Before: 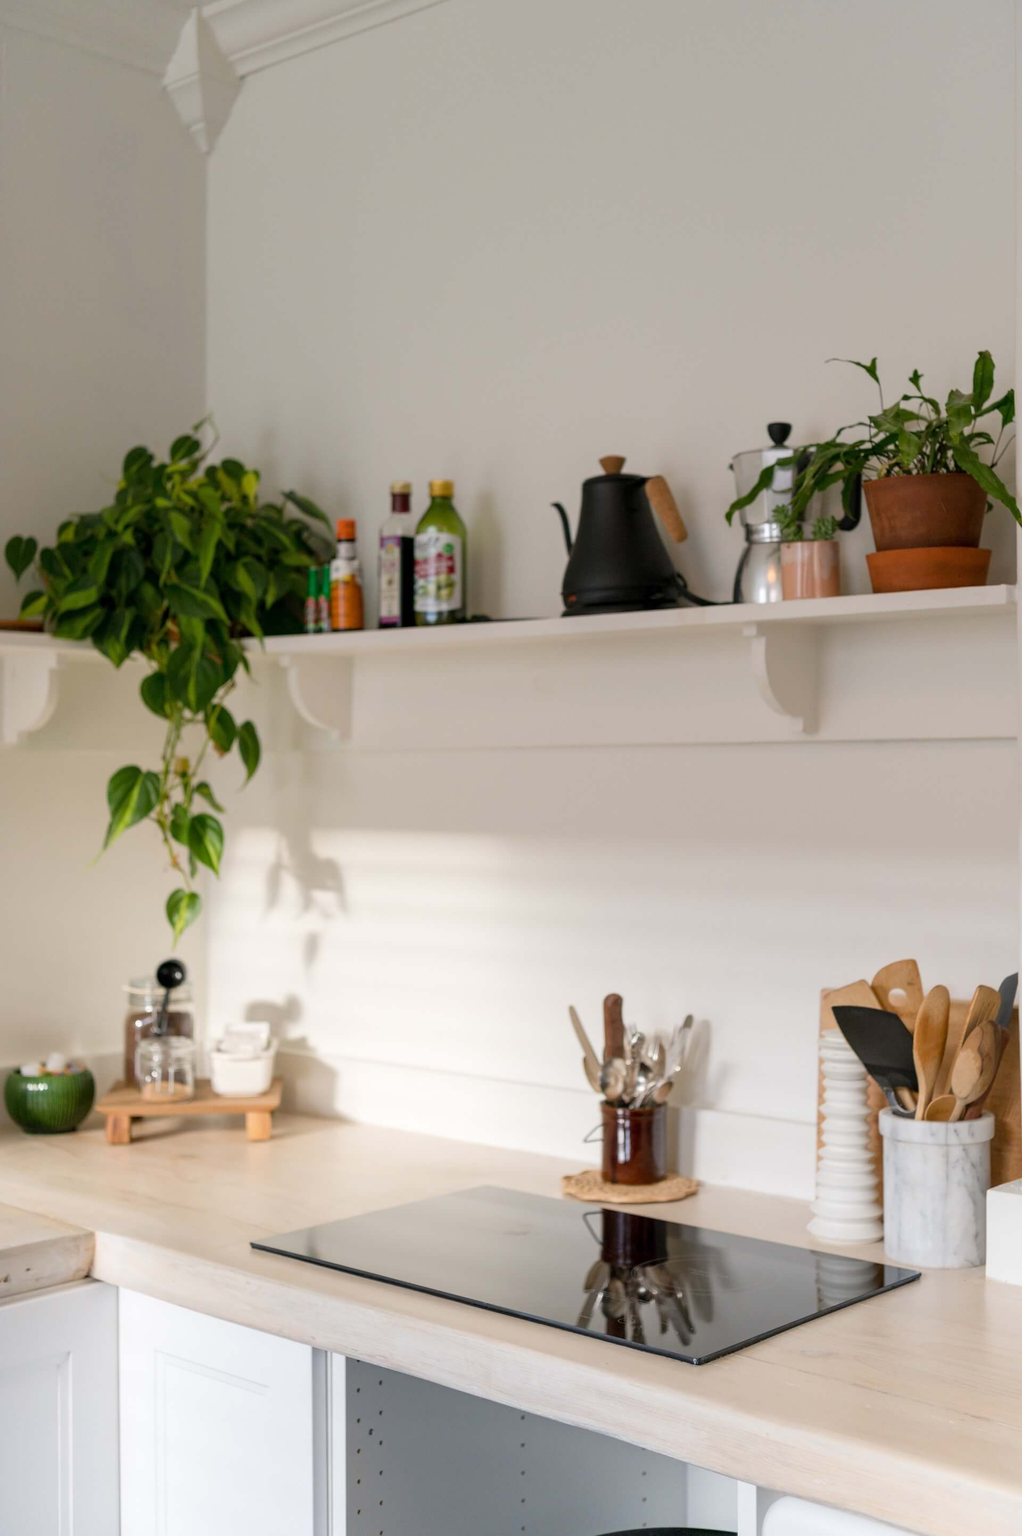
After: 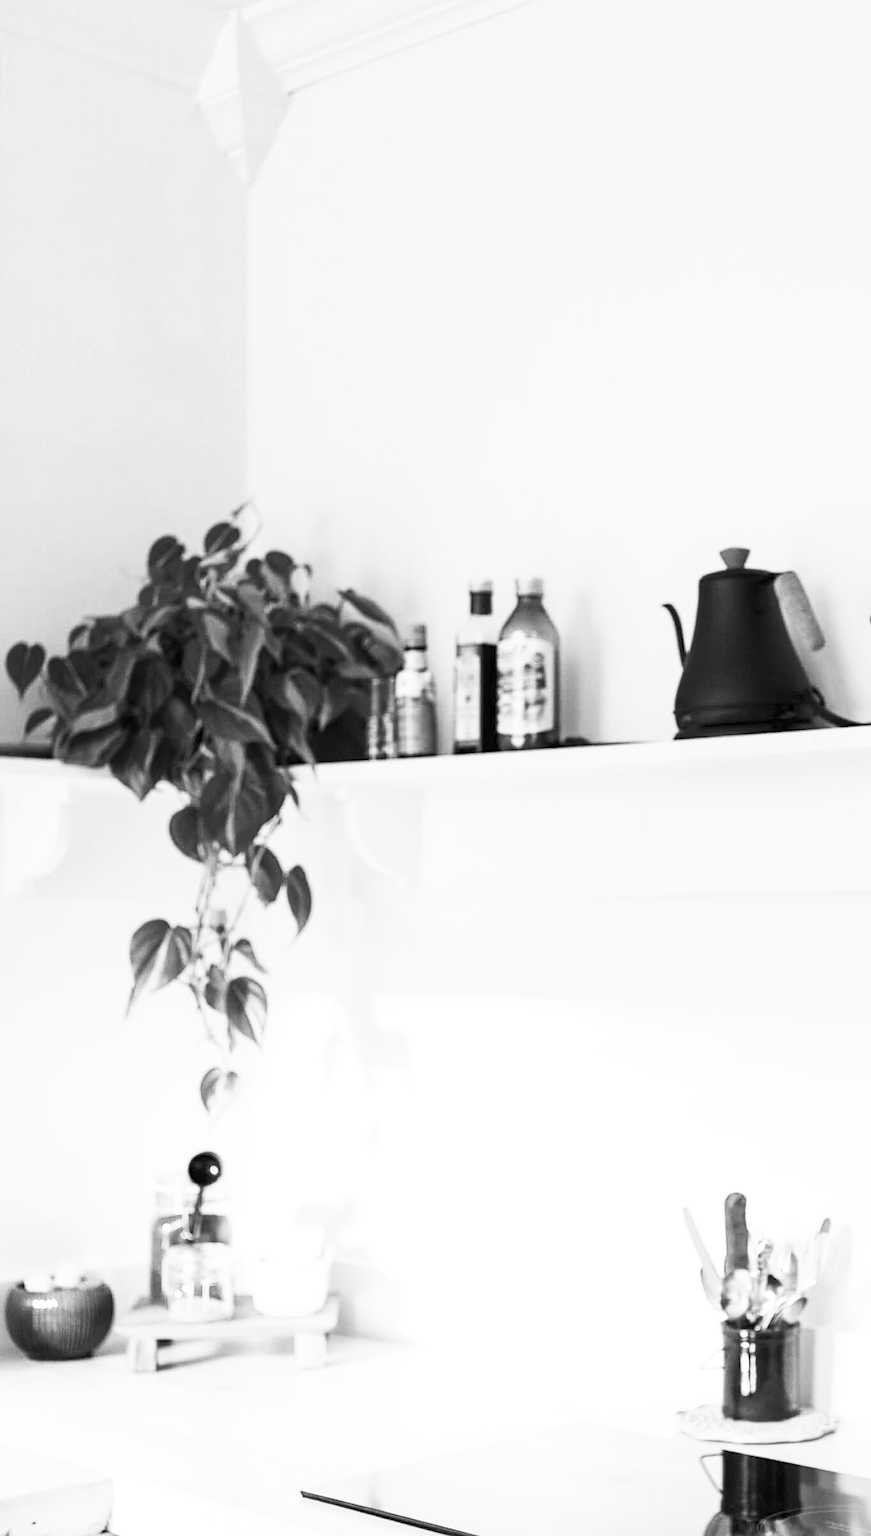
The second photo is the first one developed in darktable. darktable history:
sharpen: on, module defaults
crop: right 28.885%, bottom 16.626%
contrast brightness saturation: contrast 0.53, brightness 0.47, saturation -1
exposure: exposure 0.493 EV, compensate highlight preservation false
